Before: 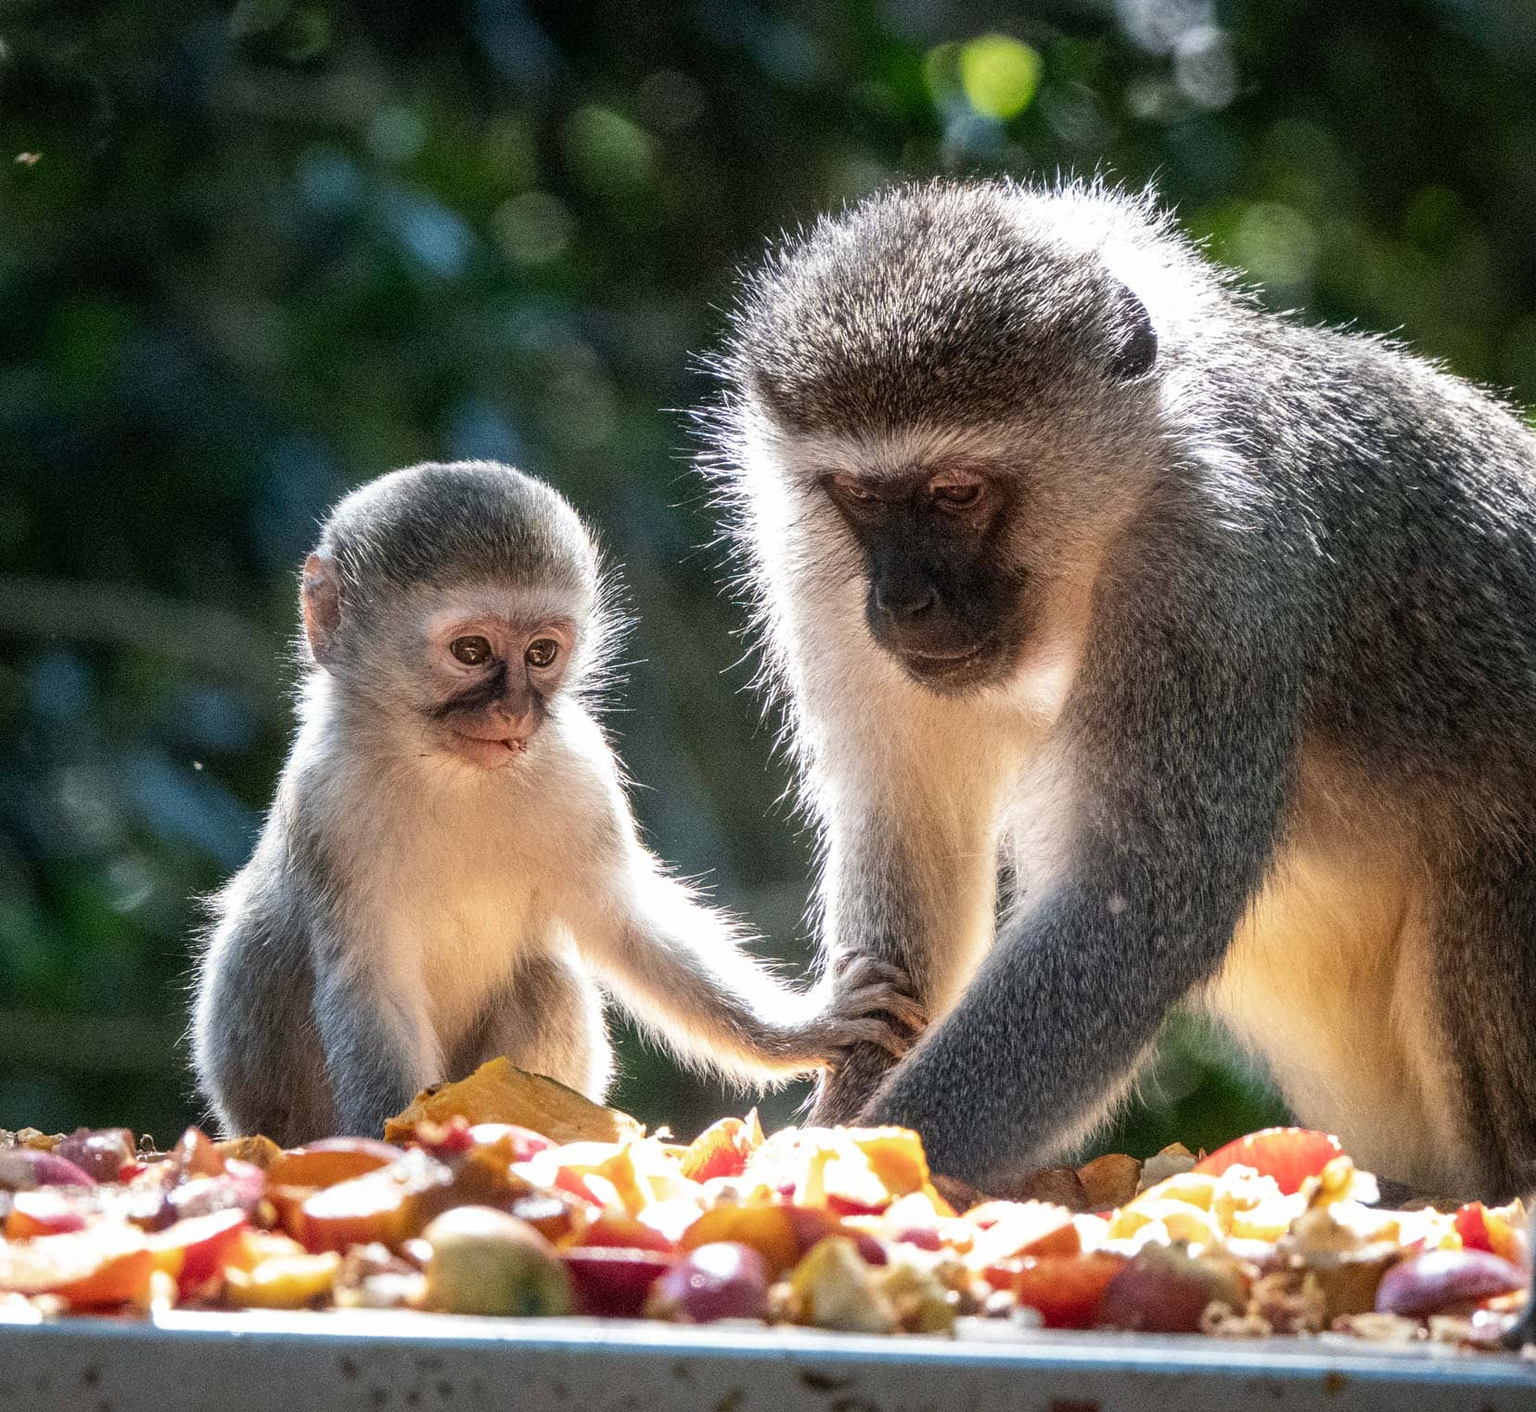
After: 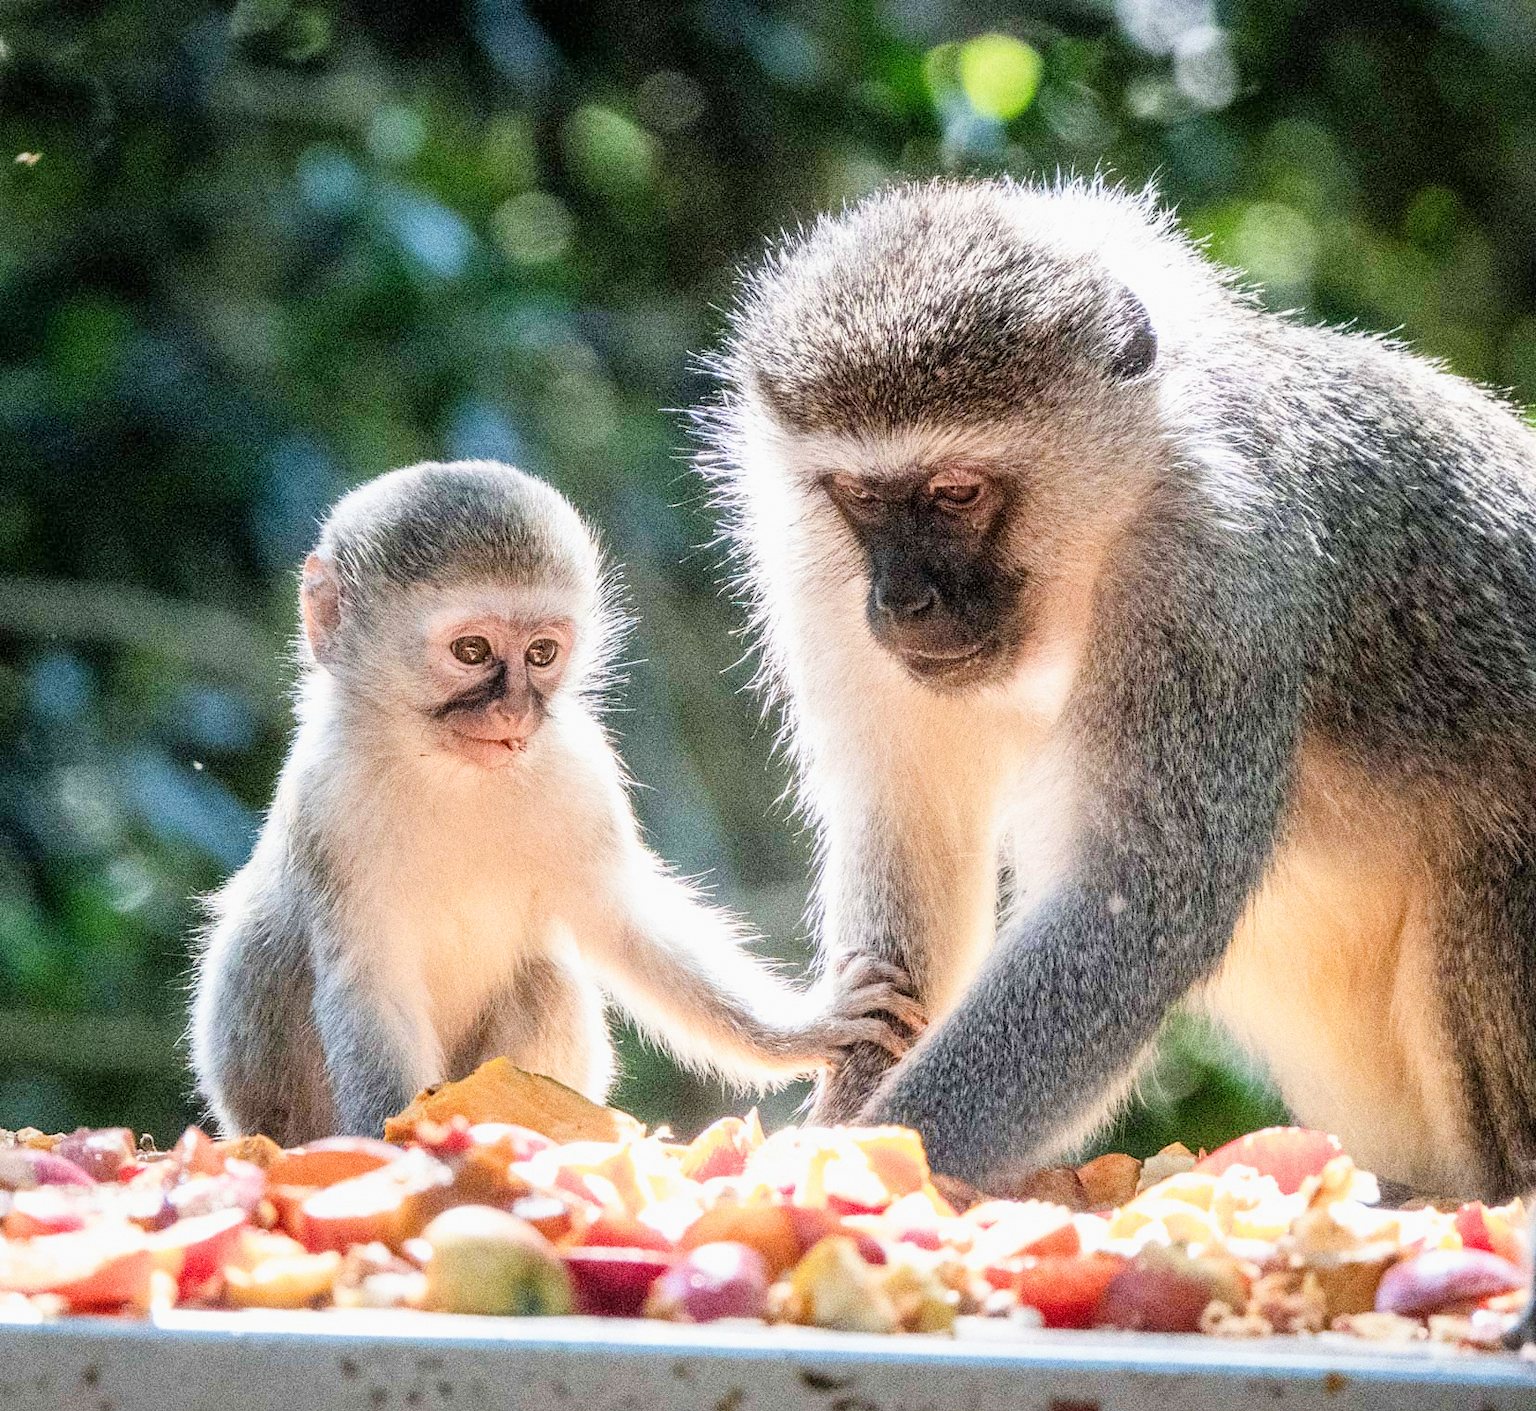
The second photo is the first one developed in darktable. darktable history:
grain: coarseness 0.09 ISO, strength 40%
filmic rgb: black relative exposure -7.65 EV, white relative exposure 4.56 EV, hardness 3.61
exposure: exposure 1.5 EV, compensate highlight preservation false
